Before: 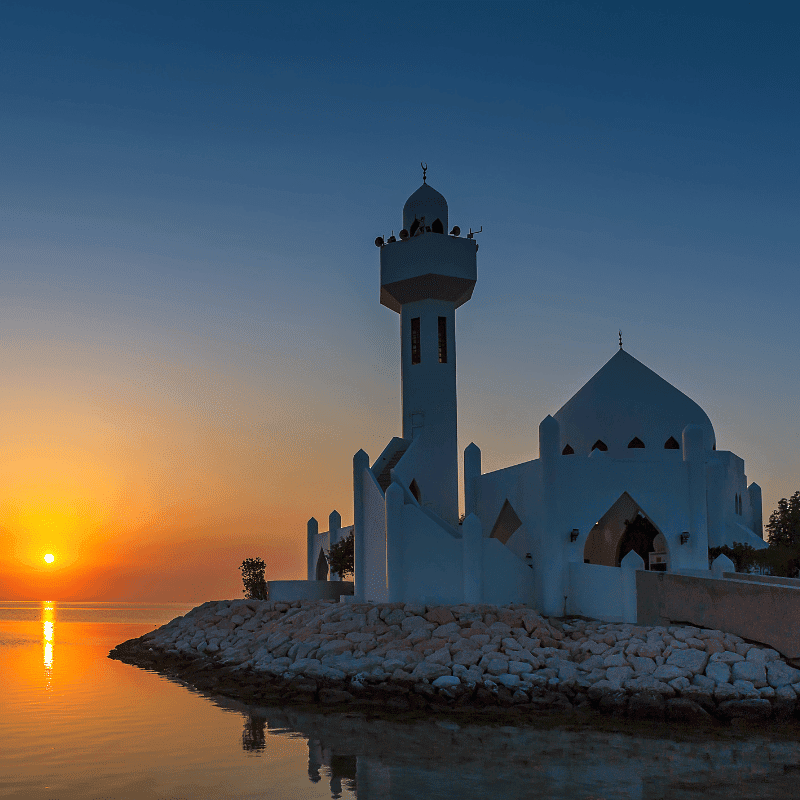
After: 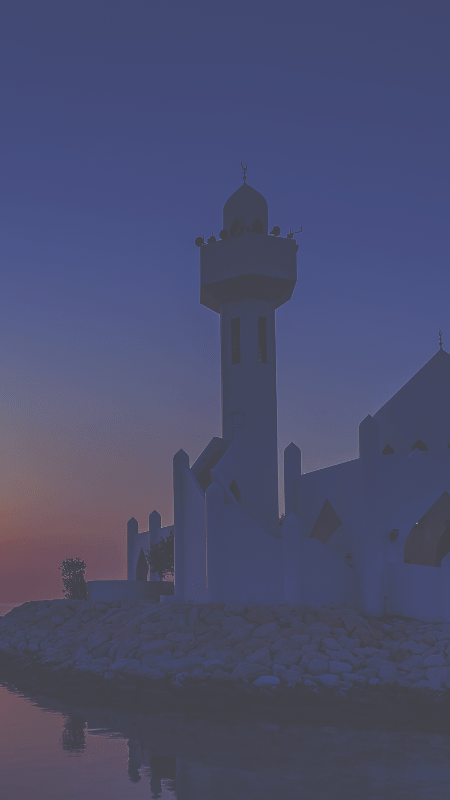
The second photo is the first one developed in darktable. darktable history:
crop and rotate: left 22.516%, right 21.234%
rgb curve: curves: ch0 [(0, 0.186) (0.314, 0.284) (0.576, 0.466) (0.805, 0.691) (0.936, 0.886)]; ch1 [(0, 0.186) (0.314, 0.284) (0.581, 0.534) (0.771, 0.746) (0.936, 0.958)]; ch2 [(0, 0.216) (0.275, 0.39) (1, 1)], mode RGB, independent channels, compensate middle gray true, preserve colors none
contrast brightness saturation: brightness 0.15
exposure: exposure -1.468 EV, compensate highlight preservation false
